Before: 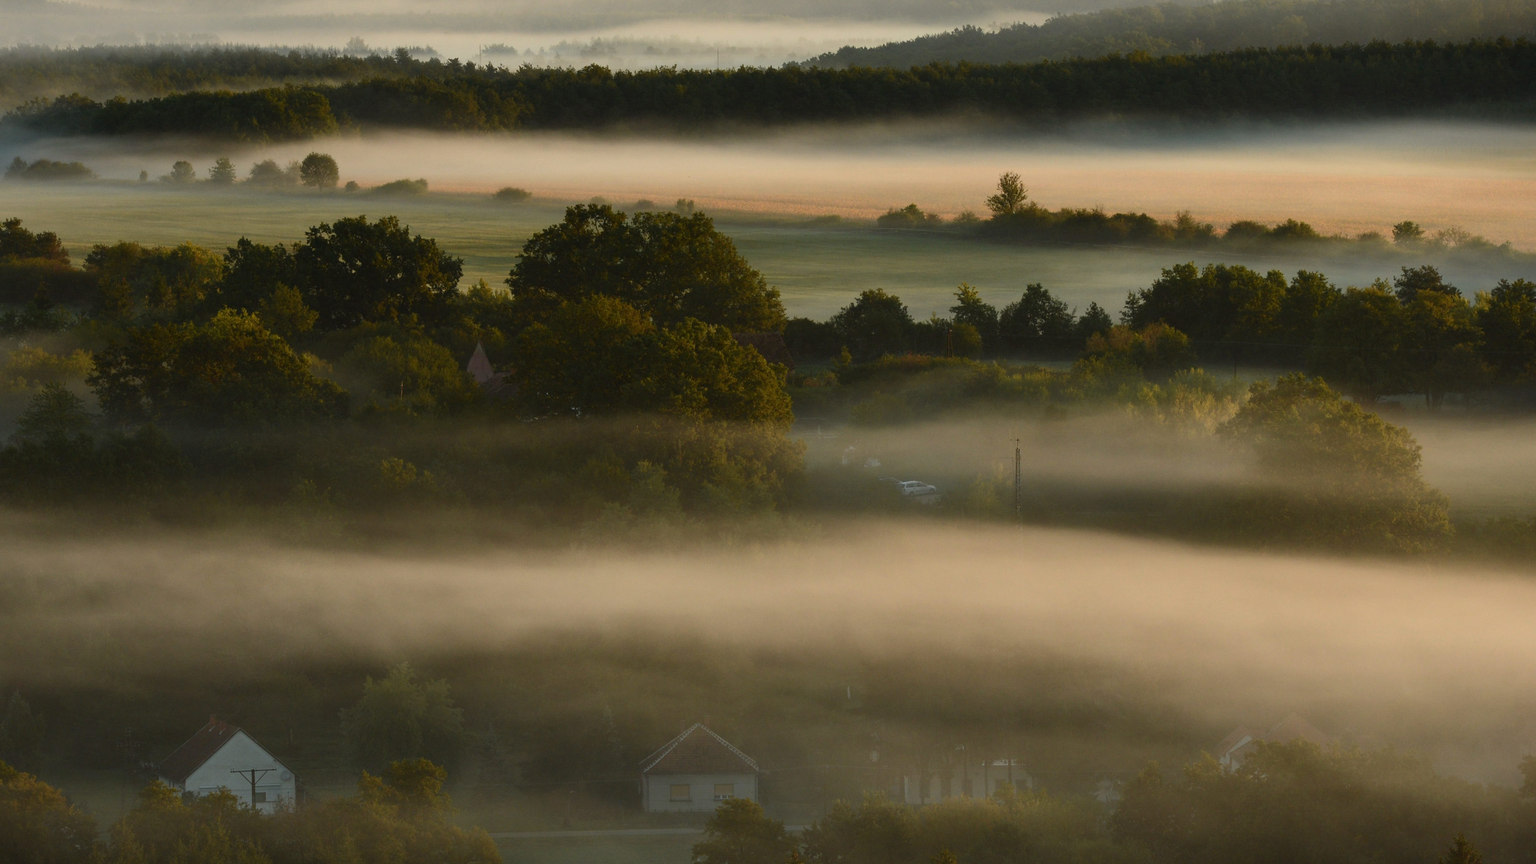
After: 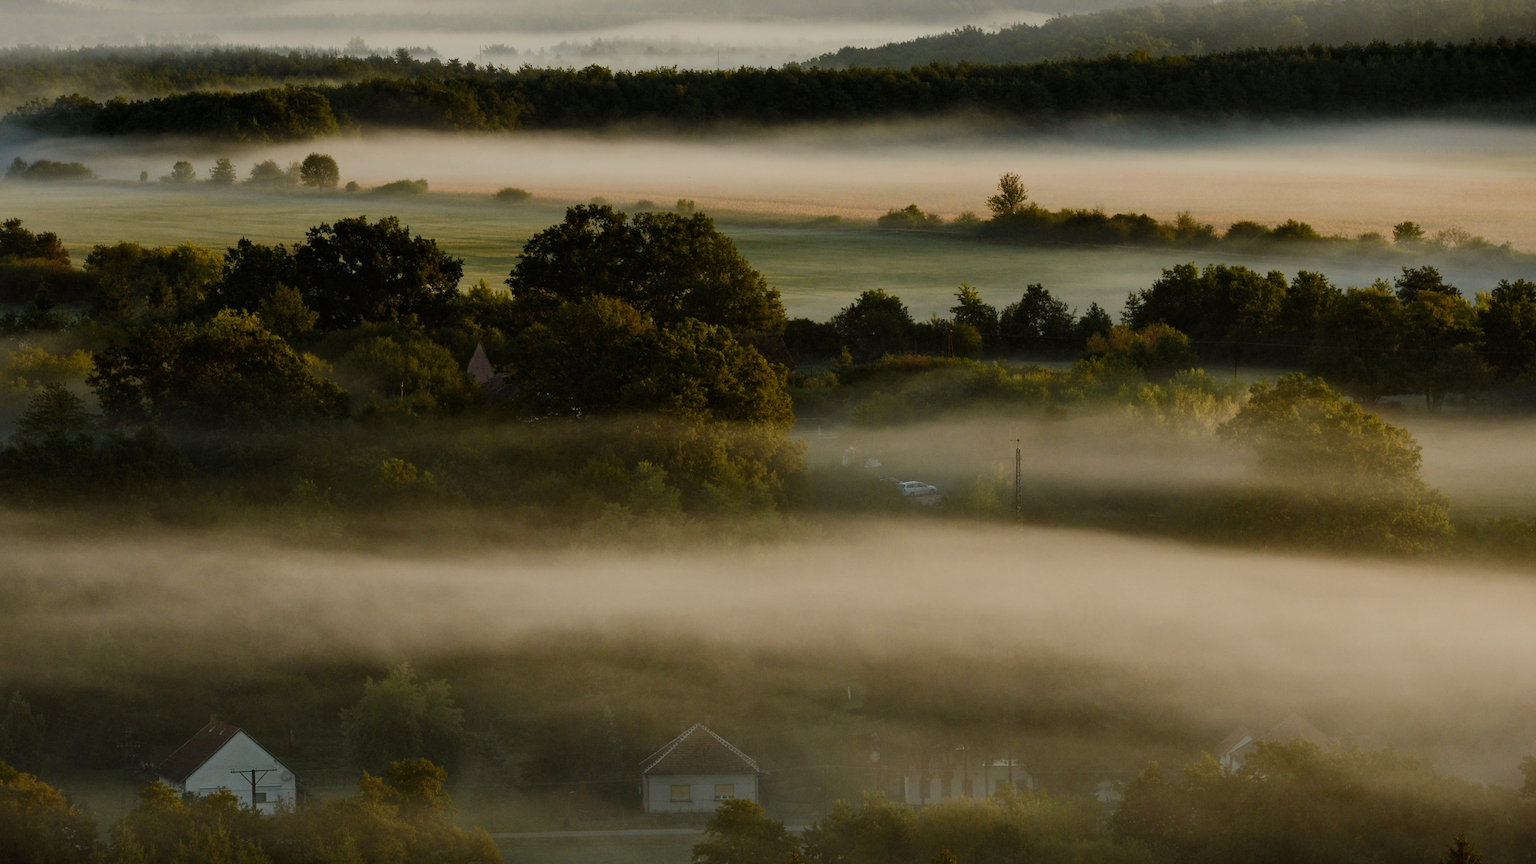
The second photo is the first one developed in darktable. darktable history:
local contrast: mode bilateral grid, contrast 20, coarseness 51, detail 119%, midtone range 0.2
filmic rgb: black relative exposure -7.65 EV, white relative exposure 4.56 EV, hardness 3.61, add noise in highlights 0.002, preserve chrominance no, color science v3 (2019), use custom middle-gray values true, contrast in highlights soft
